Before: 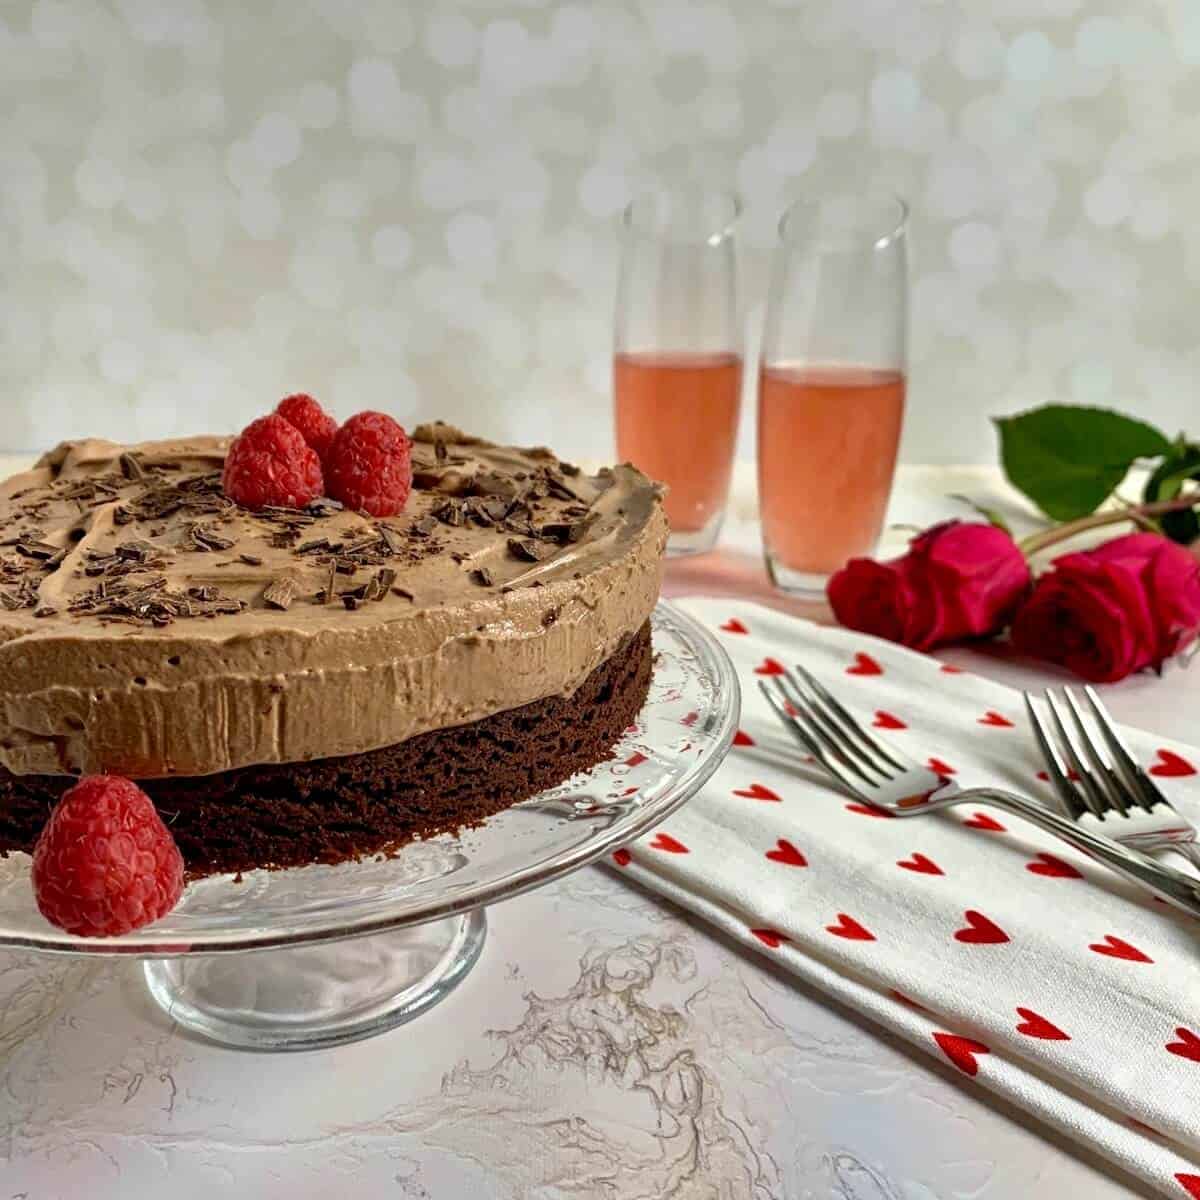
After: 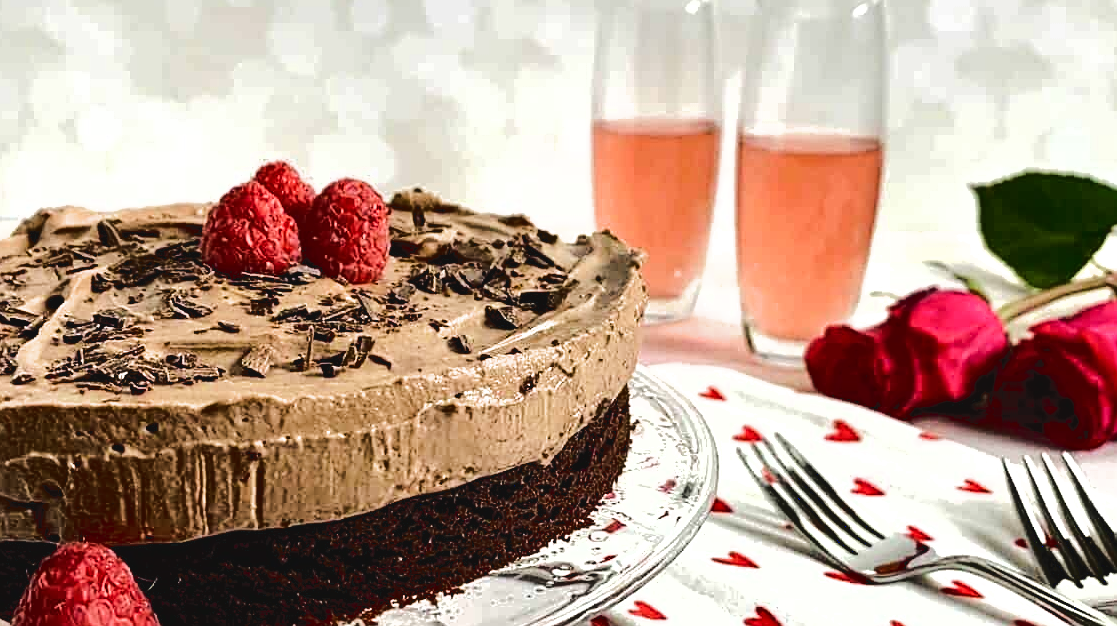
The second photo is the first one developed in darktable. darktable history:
crop: left 1.842%, top 19.441%, right 4.996%, bottom 28.336%
tone curve: curves: ch0 [(0, 0) (0.003, 0.077) (0.011, 0.08) (0.025, 0.083) (0.044, 0.095) (0.069, 0.106) (0.1, 0.12) (0.136, 0.144) (0.177, 0.185) (0.224, 0.231) (0.277, 0.297) (0.335, 0.382) (0.399, 0.471) (0.468, 0.553) (0.543, 0.623) (0.623, 0.689) (0.709, 0.75) (0.801, 0.81) (0.898, 0.873) (1, 1)], color space Lab, linked channels, preserve colors none
sharpen: on, module defaults
filmic rgb: black relative exposure -8.3 EV, white relative exposure 2.22 EV, threshold 5.95 EV, hardness 7.06, latitude 86.72%, contrast 1.695, highlights saturation mix -3.84%, shadows ↔ highlights balance -2.74%, contrast in shadows safe, enable highlight reconstruction true
